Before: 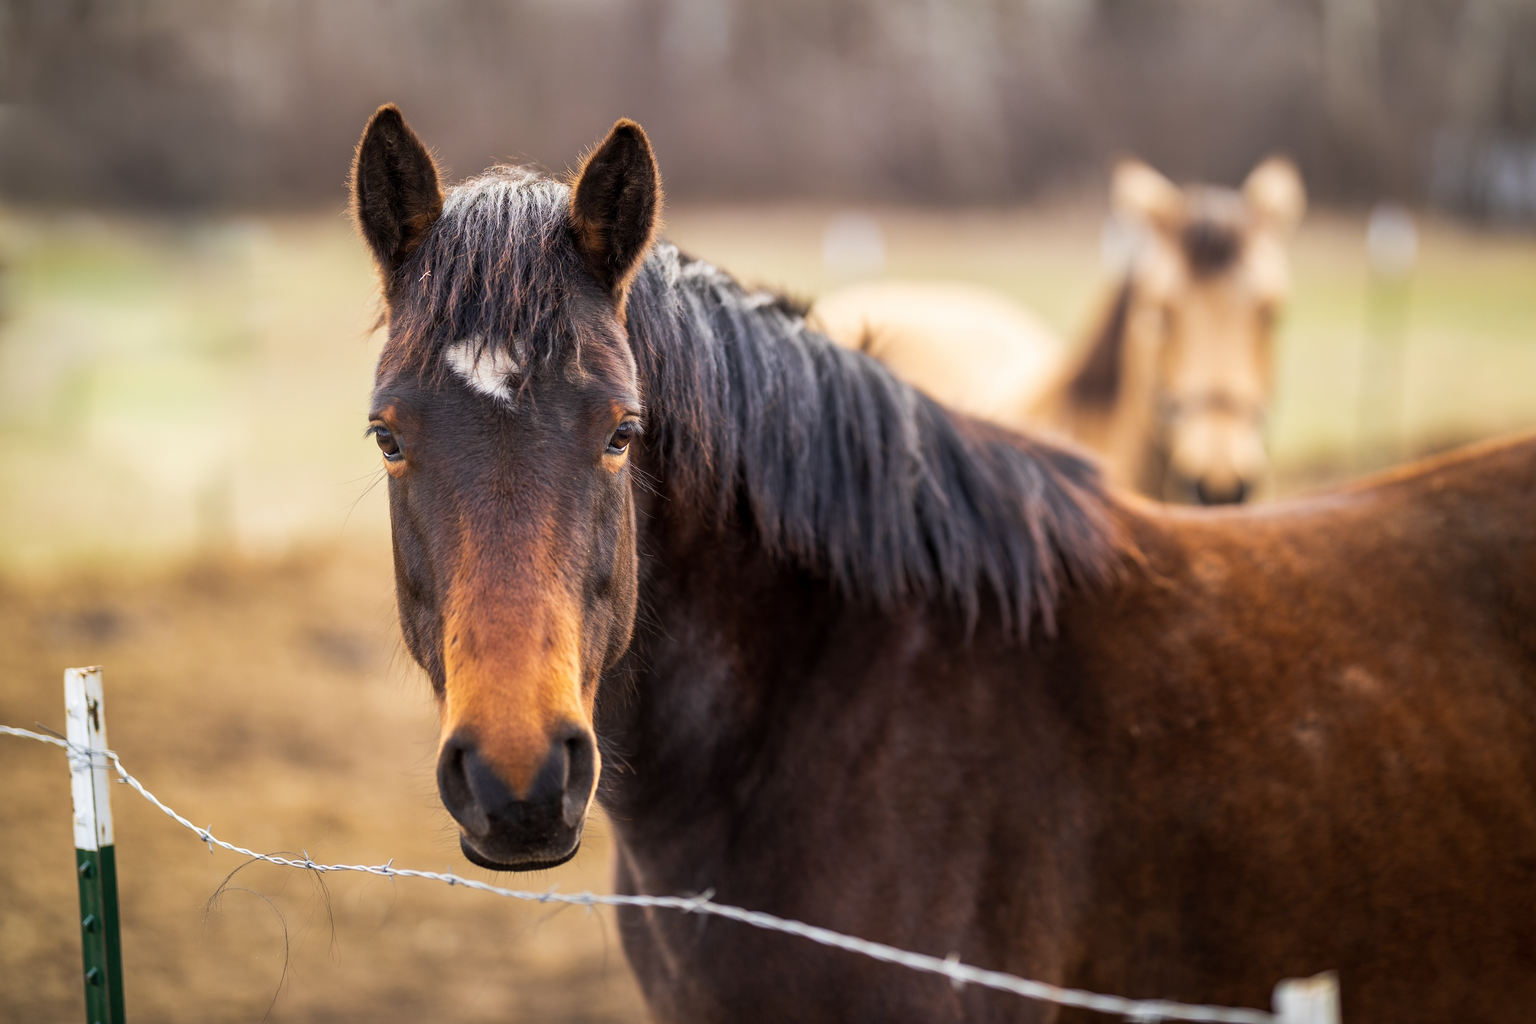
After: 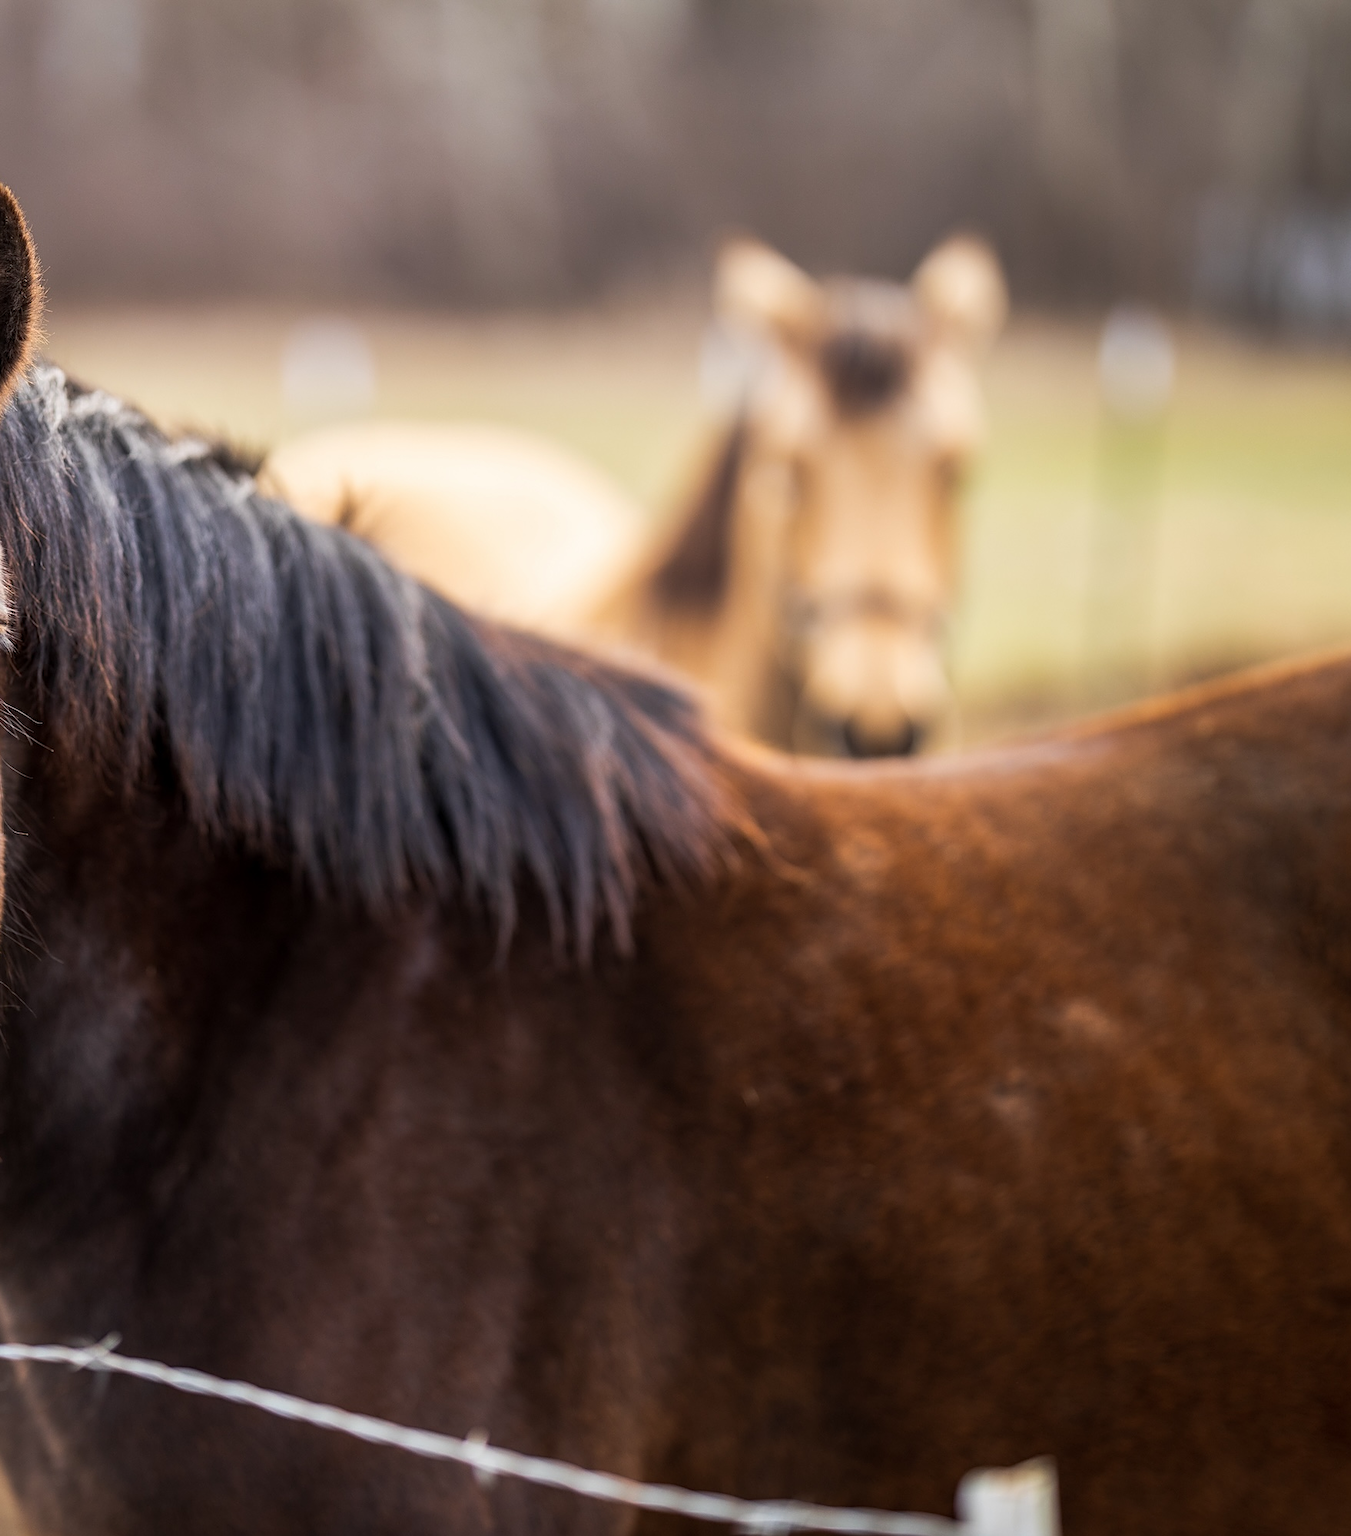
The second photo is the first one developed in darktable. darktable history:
sharpen: on, module defaults
crop: left 41.336%
